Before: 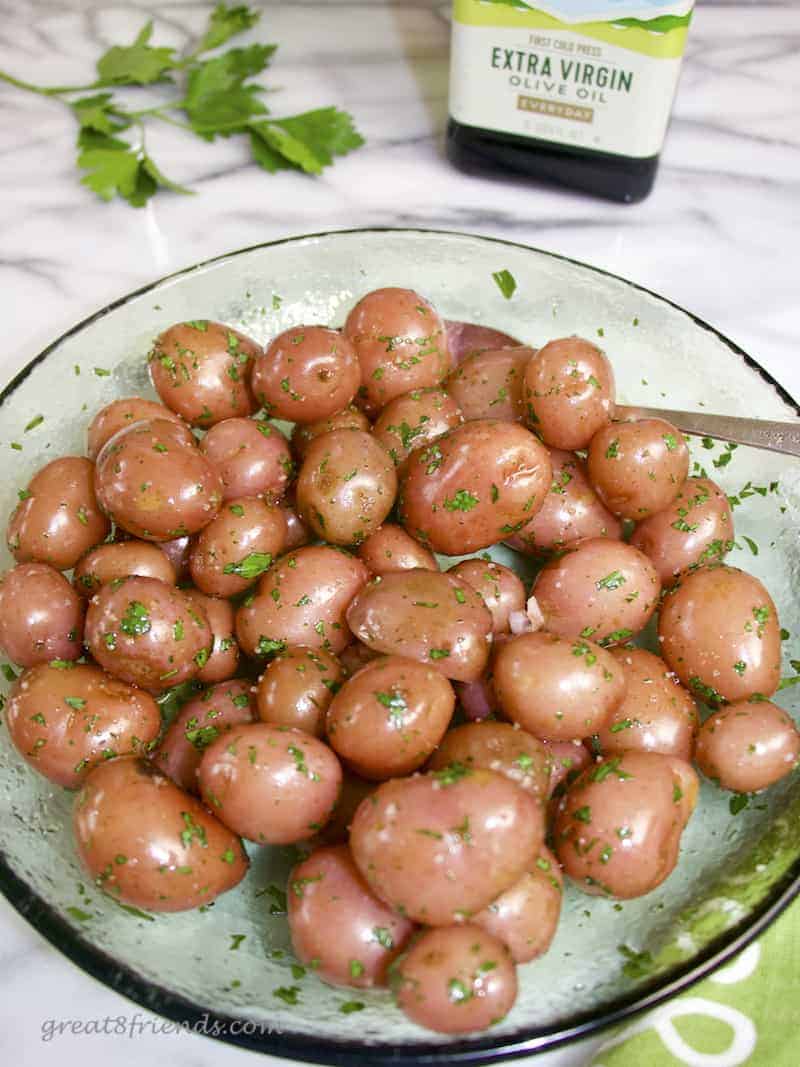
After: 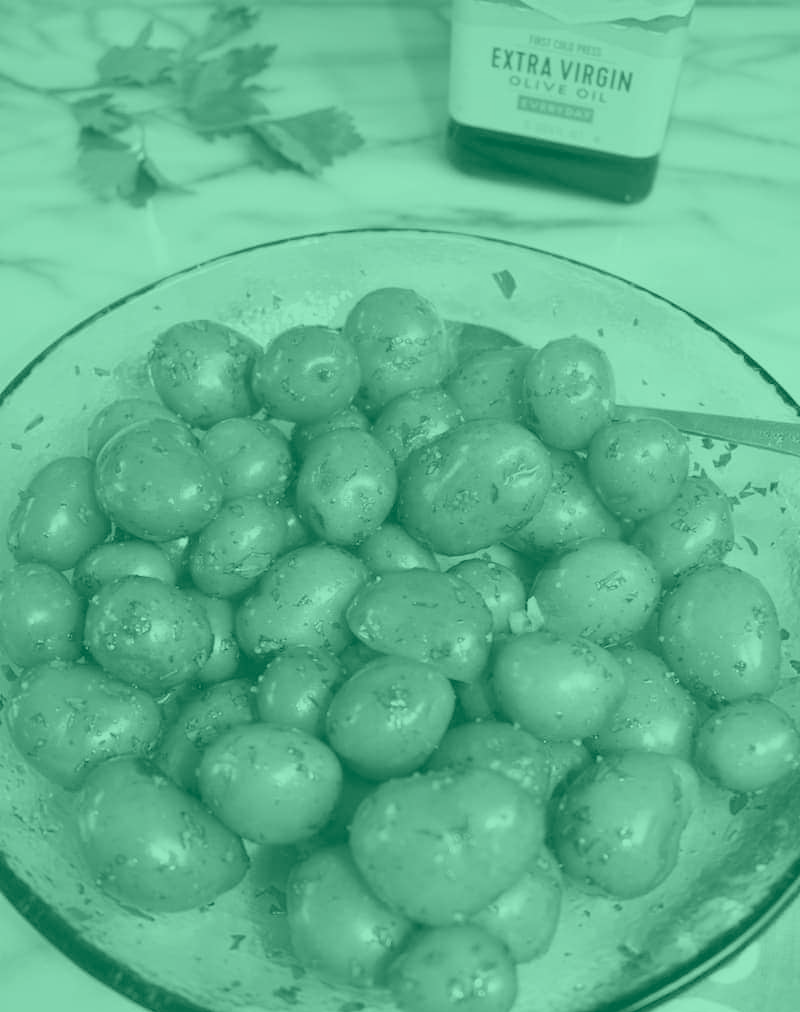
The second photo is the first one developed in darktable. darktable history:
colorize: hue 147.6°, saturation 65%, lightness 21.64%
crop and rotate: top 0%, bottom 5.097%
